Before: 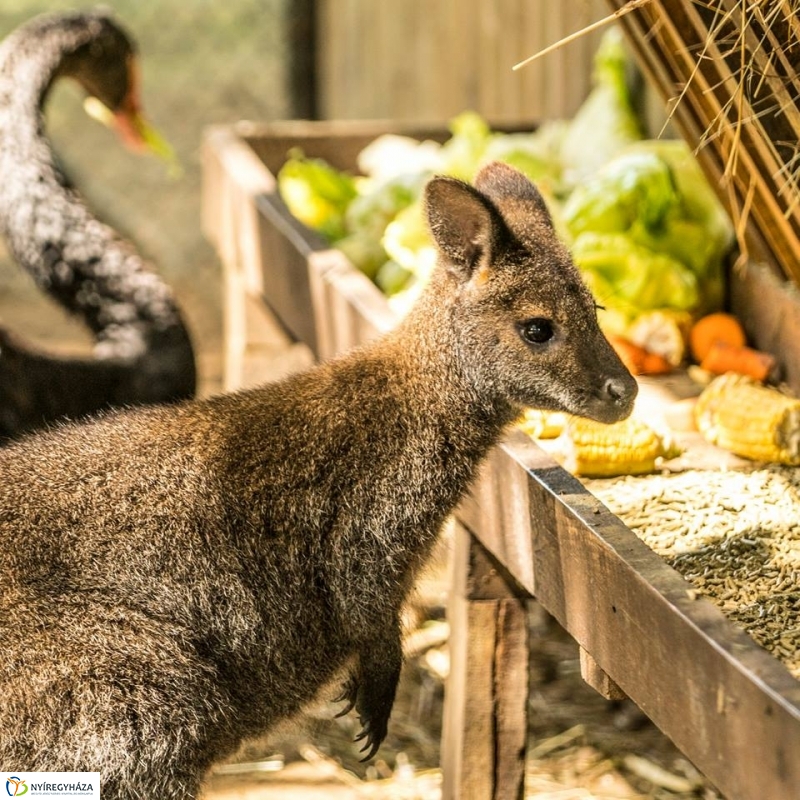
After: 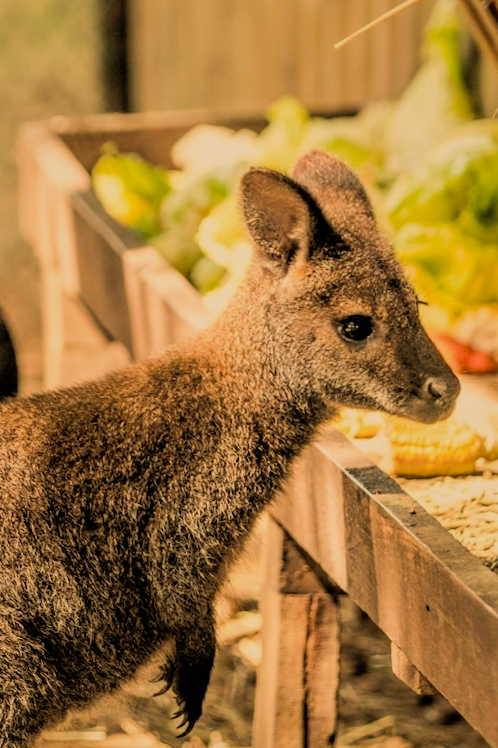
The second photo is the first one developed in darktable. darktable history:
white balance: red 1.138, green 0.996, blue 0.812
velvia: on, module defaults
rotate and perspective: rotation 0.062°, lens shift (vertical) 0.115, lens shift (horizontal) -0.133, crop left 0.047, crop right 0.94, crop top 0.061, crop bottom 0.94
shadows and highlights: on, module defaults
crop and rotate: left 18.442%, right 15.508%
filmic rgb: black relative exposure -5 EV, hardness 2.88, contrast 1.1, highlights saturation mix -20%
